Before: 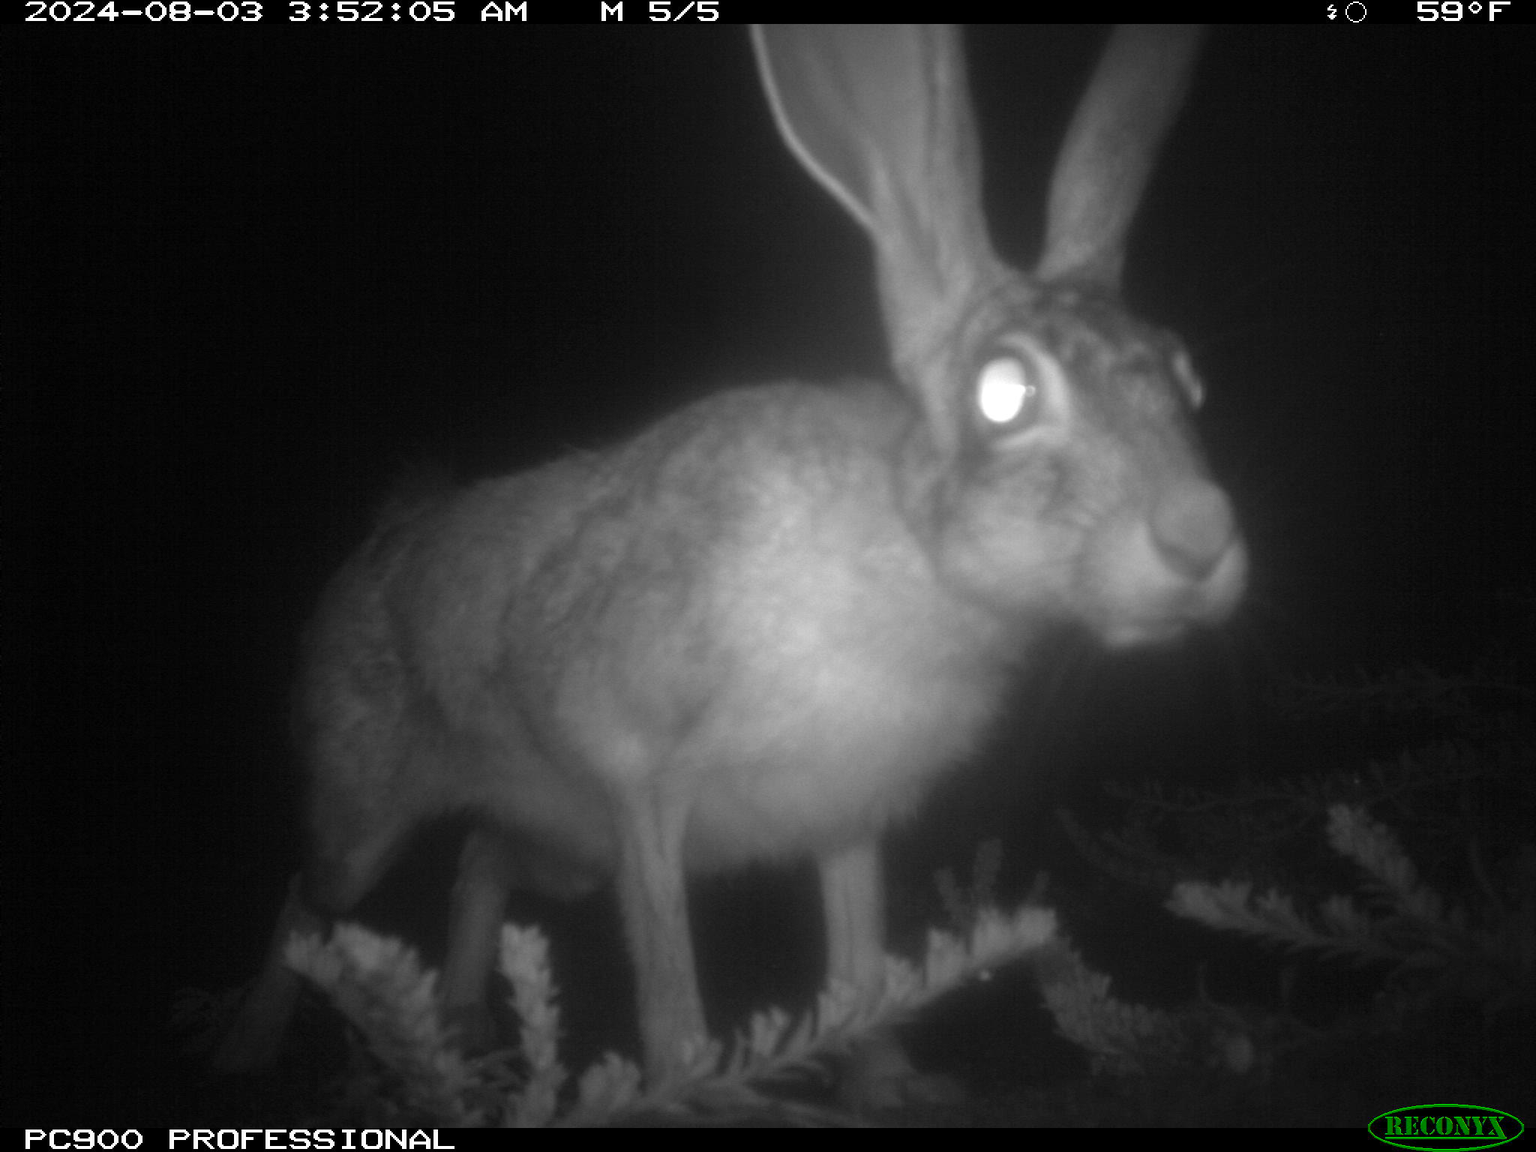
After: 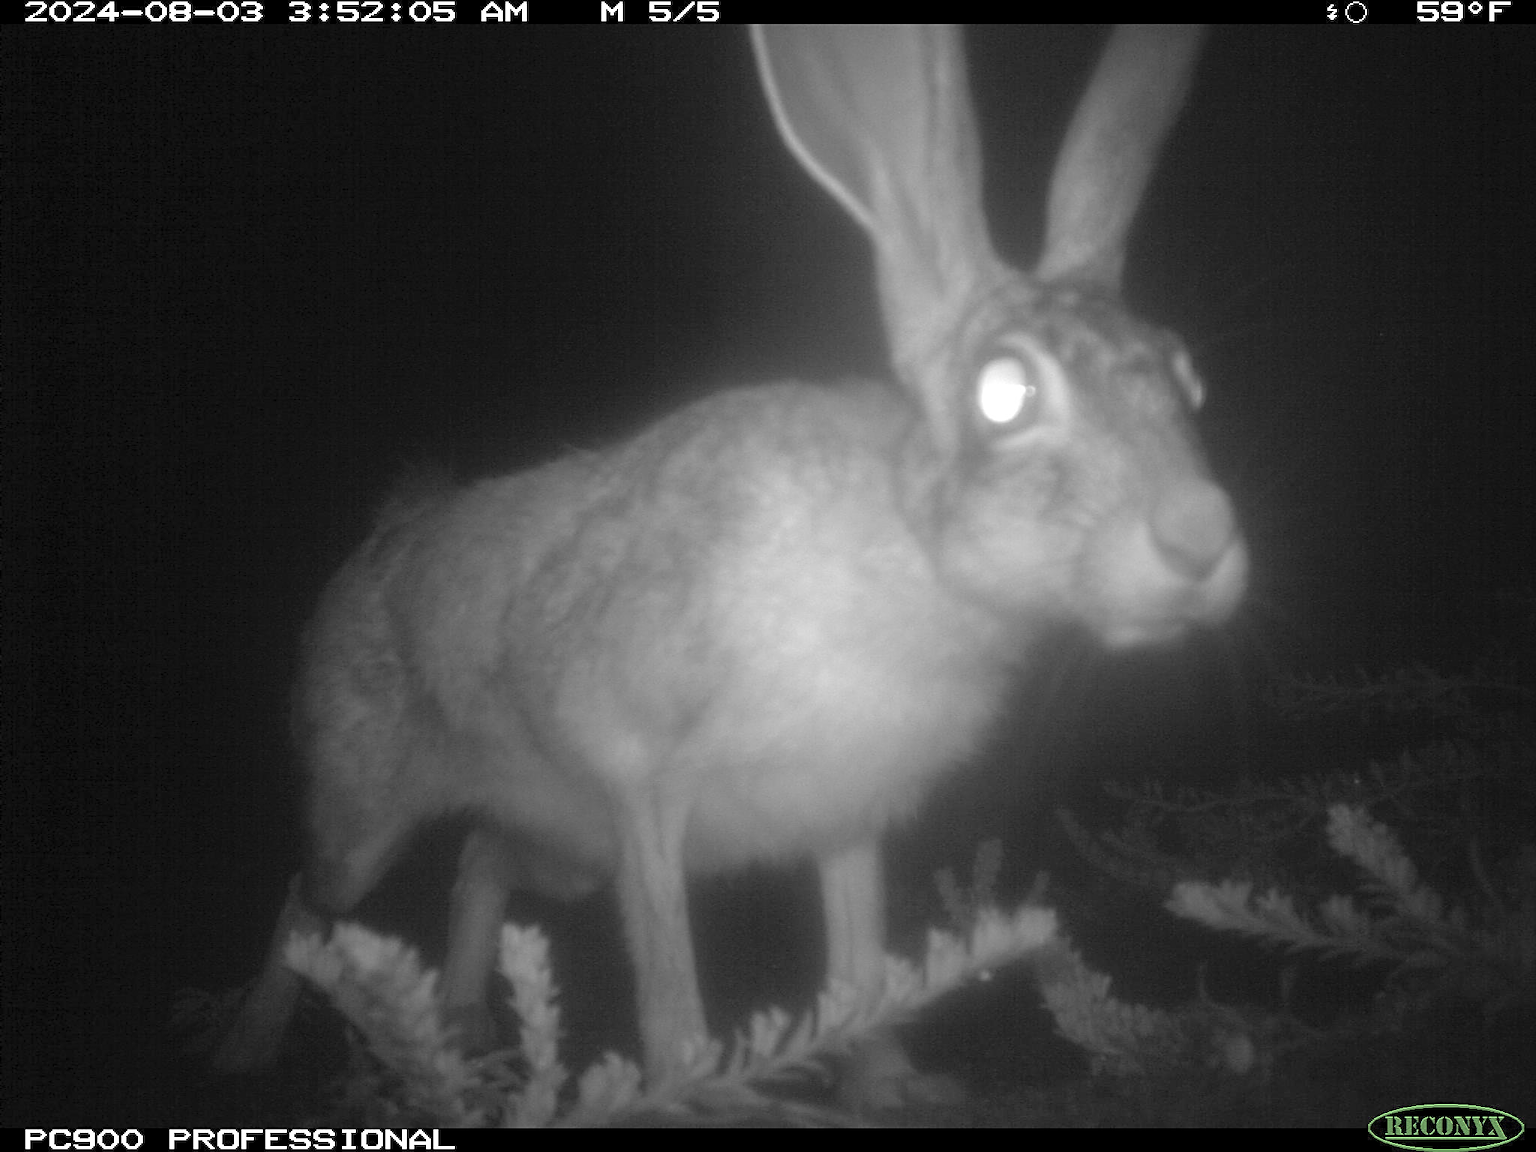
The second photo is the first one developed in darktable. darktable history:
contrast brightness saturation: brightness 0.189, saturation -0.48
sharpen: on, module defaults
